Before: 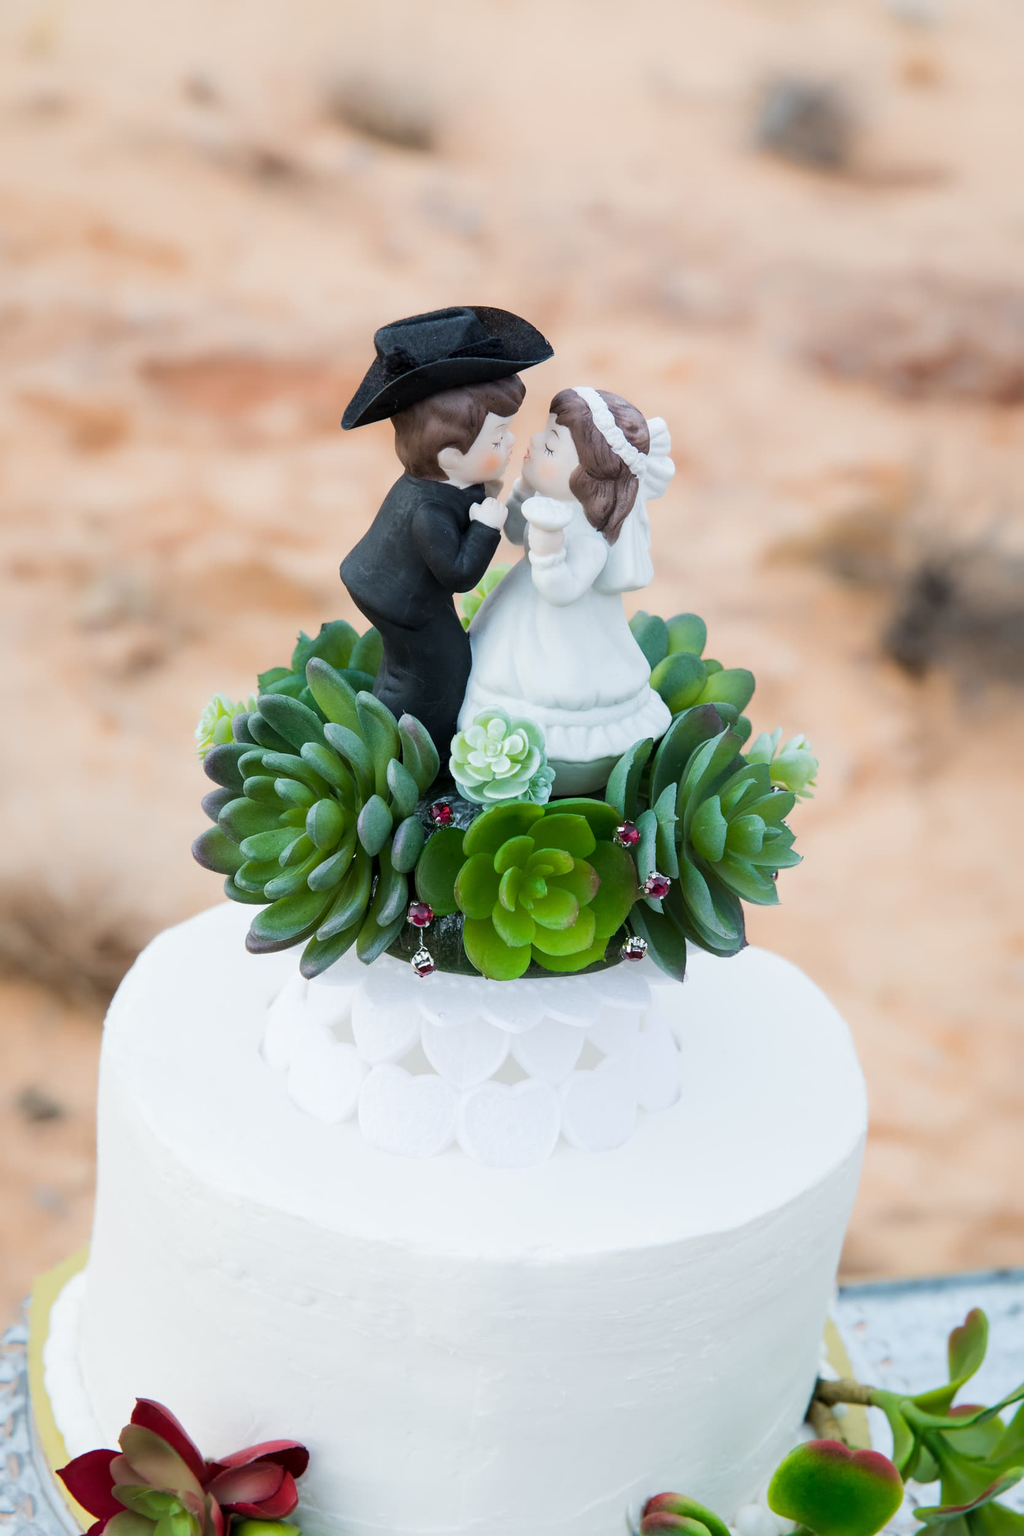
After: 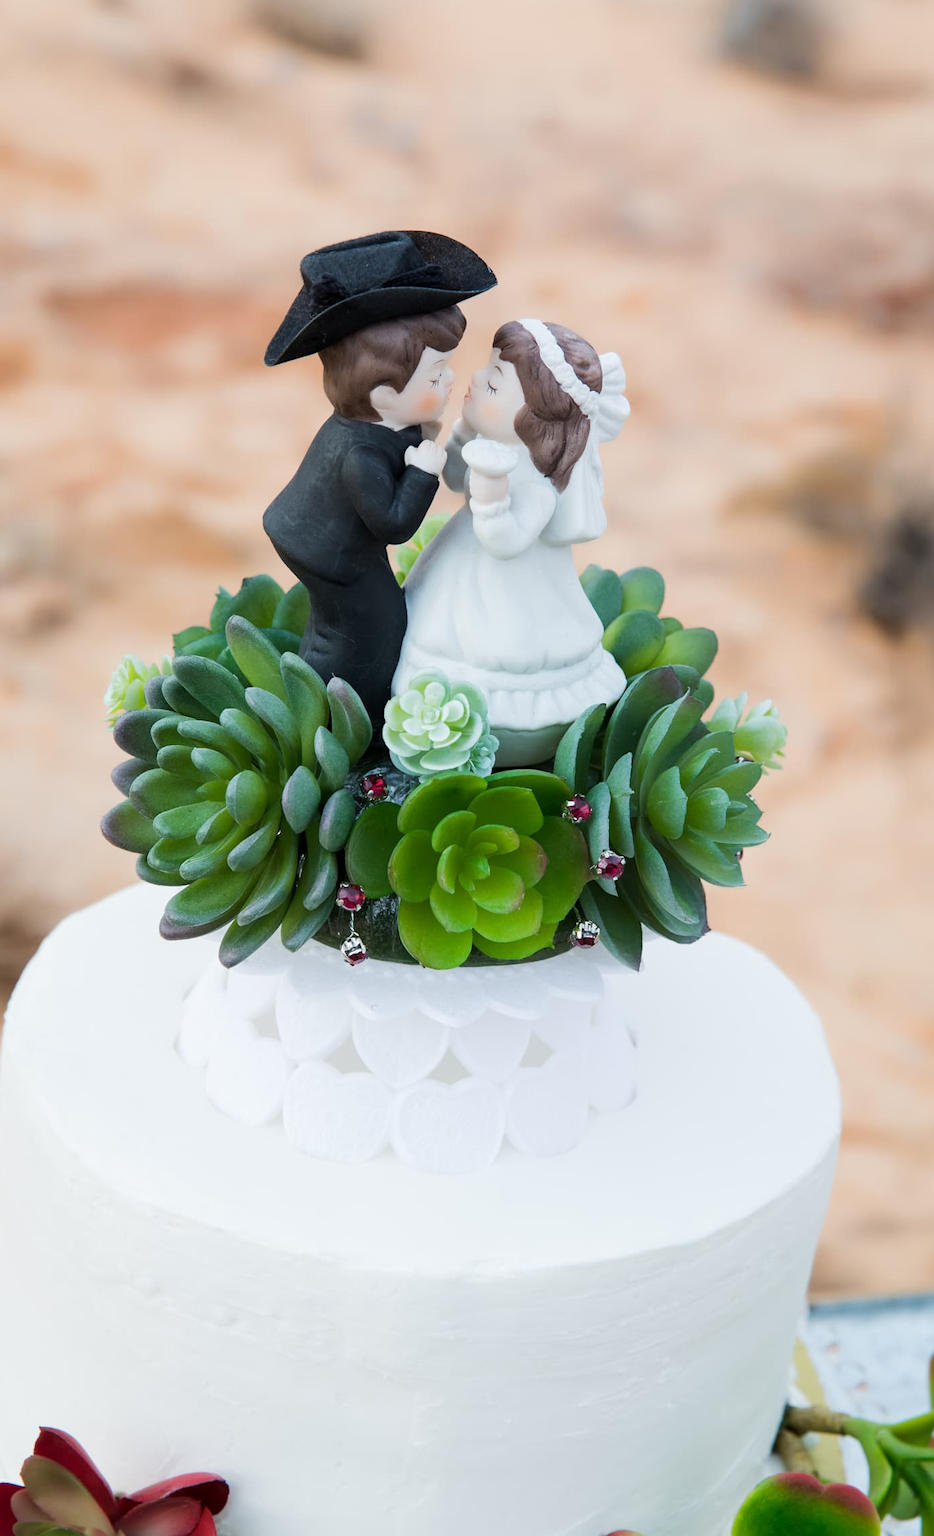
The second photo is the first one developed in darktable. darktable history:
crop: left 9.793%, top 6.279%, right 6.937%, bottom 2.429%
